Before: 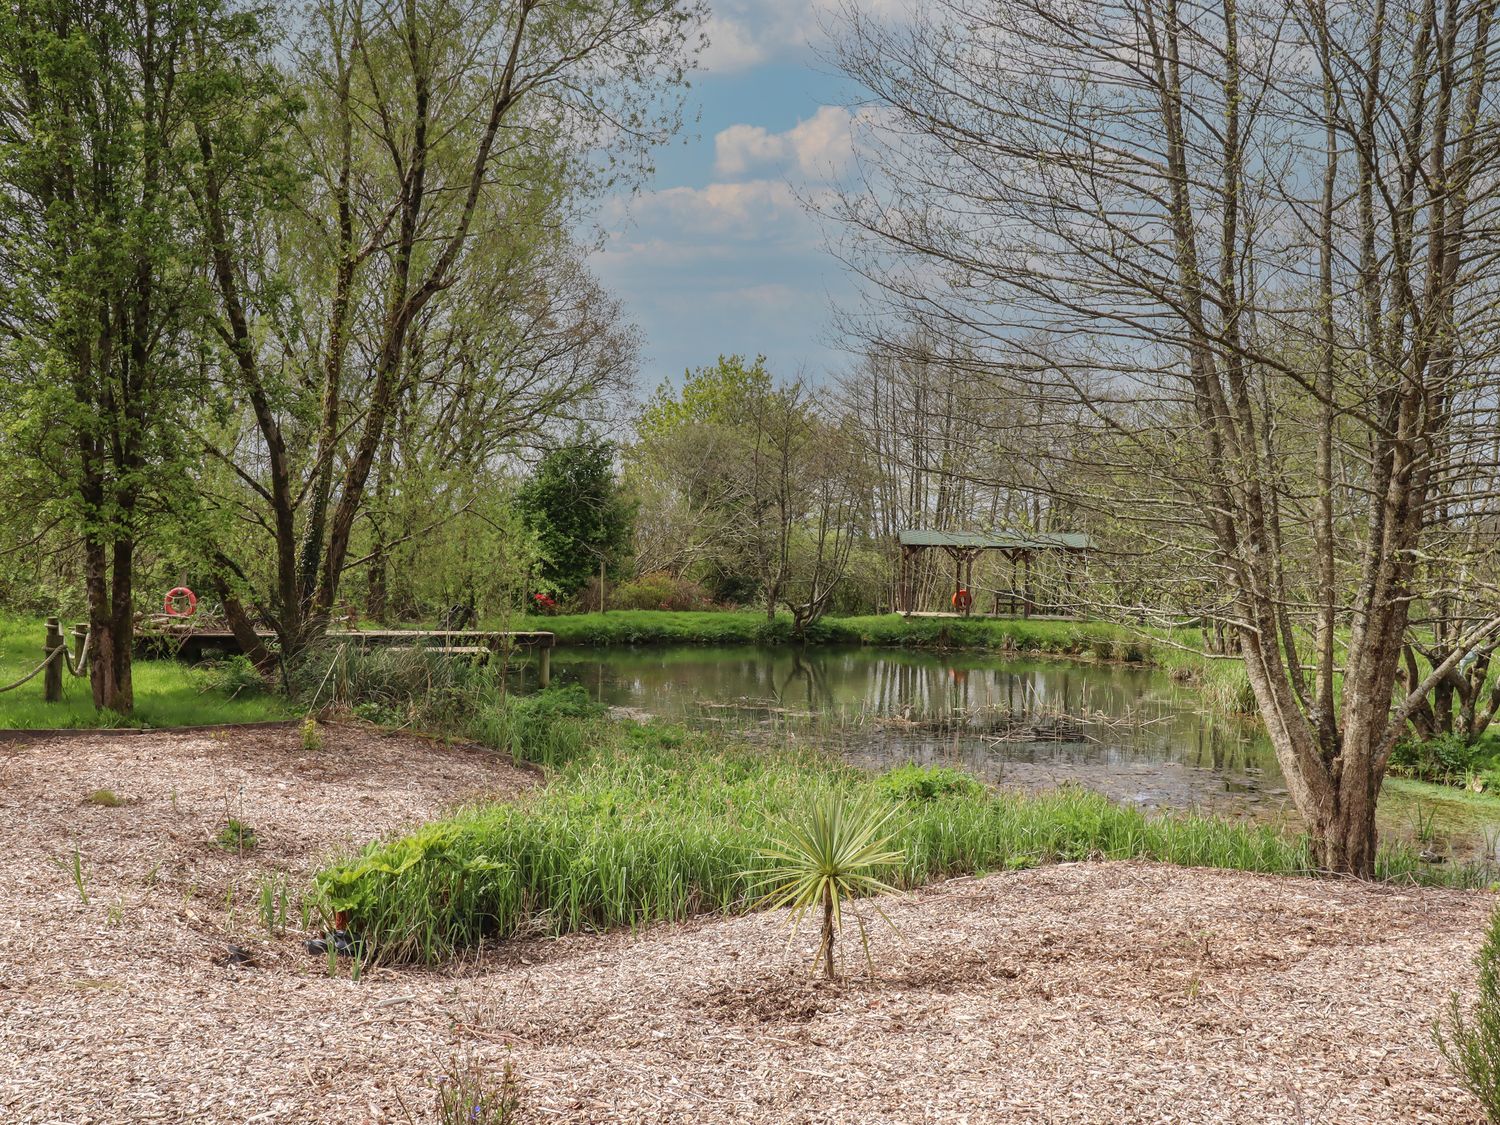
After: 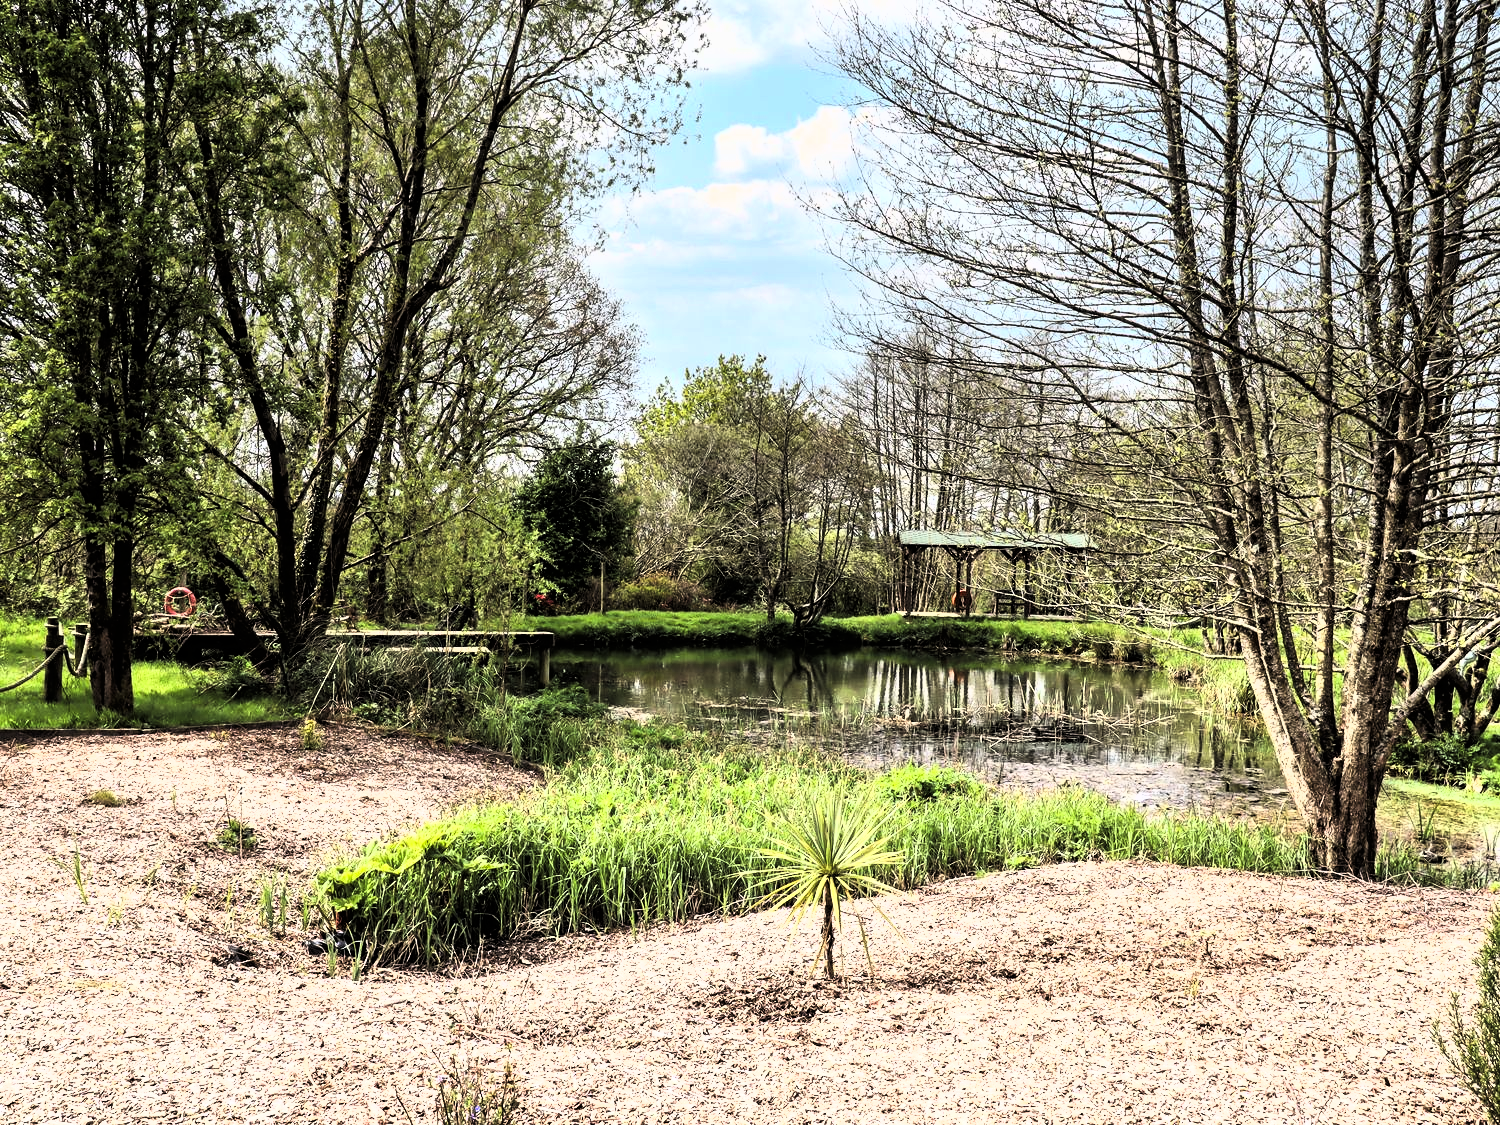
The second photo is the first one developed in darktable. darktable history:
tone curve: curves: ch0 [(0, 0) (0.003, 0) (0.011, 0) (0.025, 0) (0.044, 0.001) (0.069, 0.003) (0.1, 0.003) (0.136, 0.006) (0.177, 0.014) (0.224, 0.056) (0.277, 0.128) (0.335, 0.218) (0.399, 0.346) (0.468, 0.512) (0.543, 0.713) (0.623, 0.898) (0.709, 0.987) (0.801, 0.99) (0.898, 0.99) (1, 1)], color space Lab, linked channels, preserve colors none
